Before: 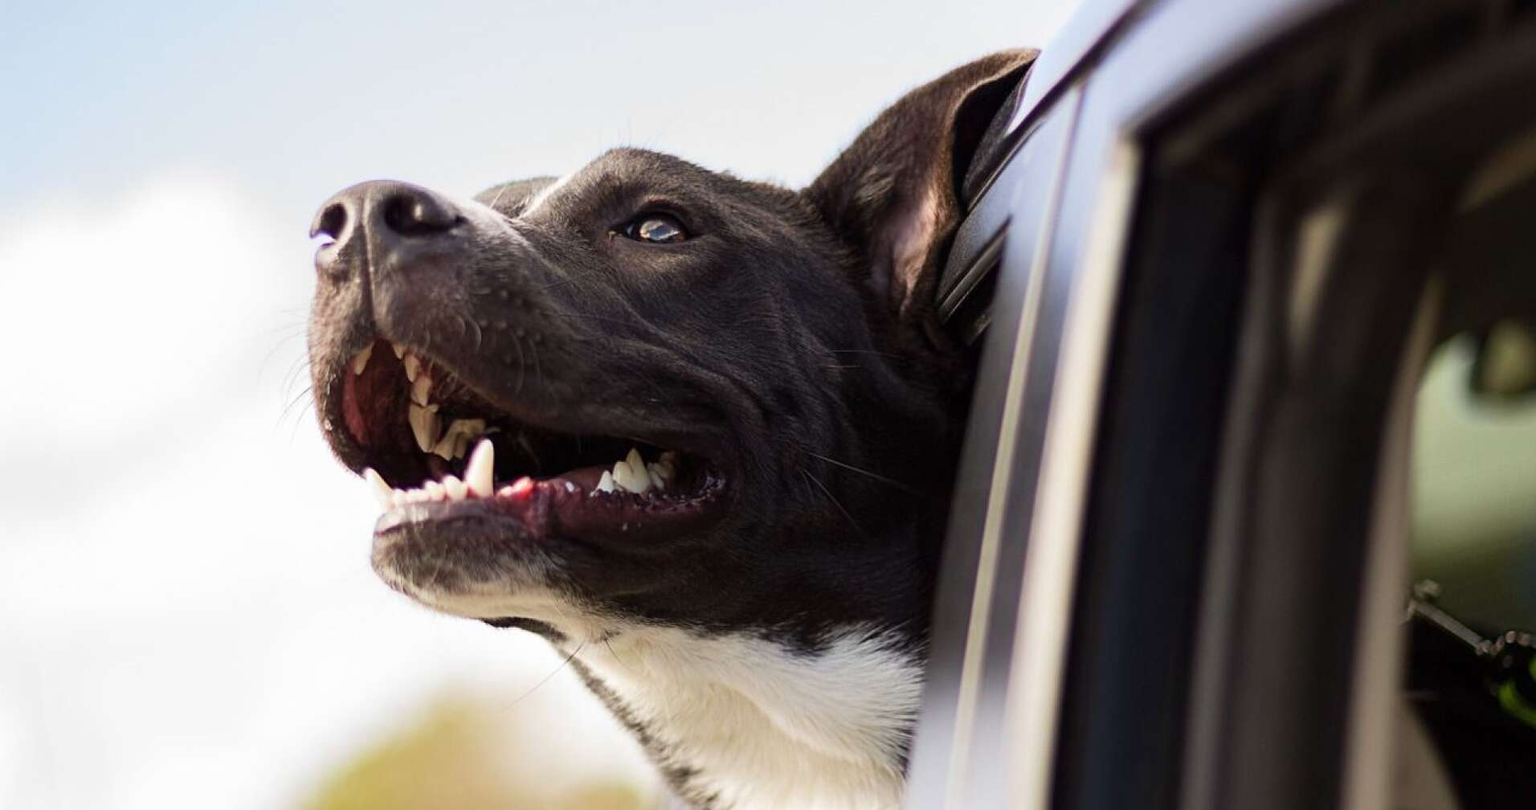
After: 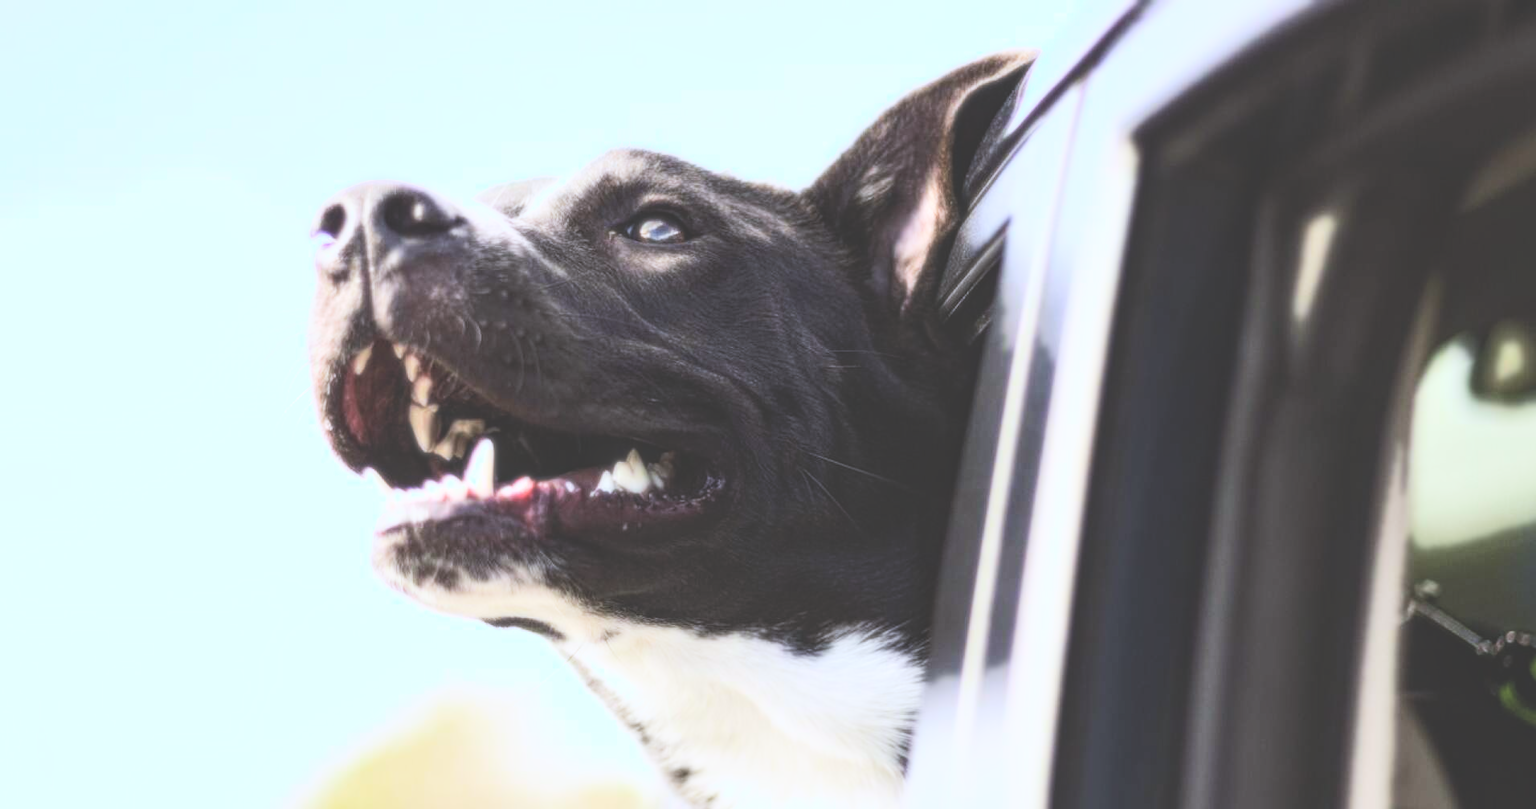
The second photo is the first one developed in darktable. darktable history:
local contrast: highlights 99%, shadows 86%, detail 160%, midtone range 0.2
tone curve: curves: ch0 [(0, 0) (0.003, 0.217) (0.011, 0.217) (0.025, 0.229) (0.044, 0.243) (0.069, 0.253) (0.1, 0.265) (0.136, 0.281) (0.177, 0.305) (0.224, 0.331) (0.277, 0.369) (0.335, 0.415) (0.399, 0.472) (0.468, 0.543) (0.543, 0.609) (0.623, 0.676) (0.709, 0.734) (0.801, 0.798) (0.898, 0.849) (1, 1)], preserve colors none
exposure: black level correction 0.001, exposure 0.14 EV, compensate highlight preservation false
contrast brightness saturation: contrast -0.11
bloom: size 0%, threshold 54.82%, strength 8.31%
levels: levels [0, 0.499, 1]
white balance: red 0.931, blue 1.11
